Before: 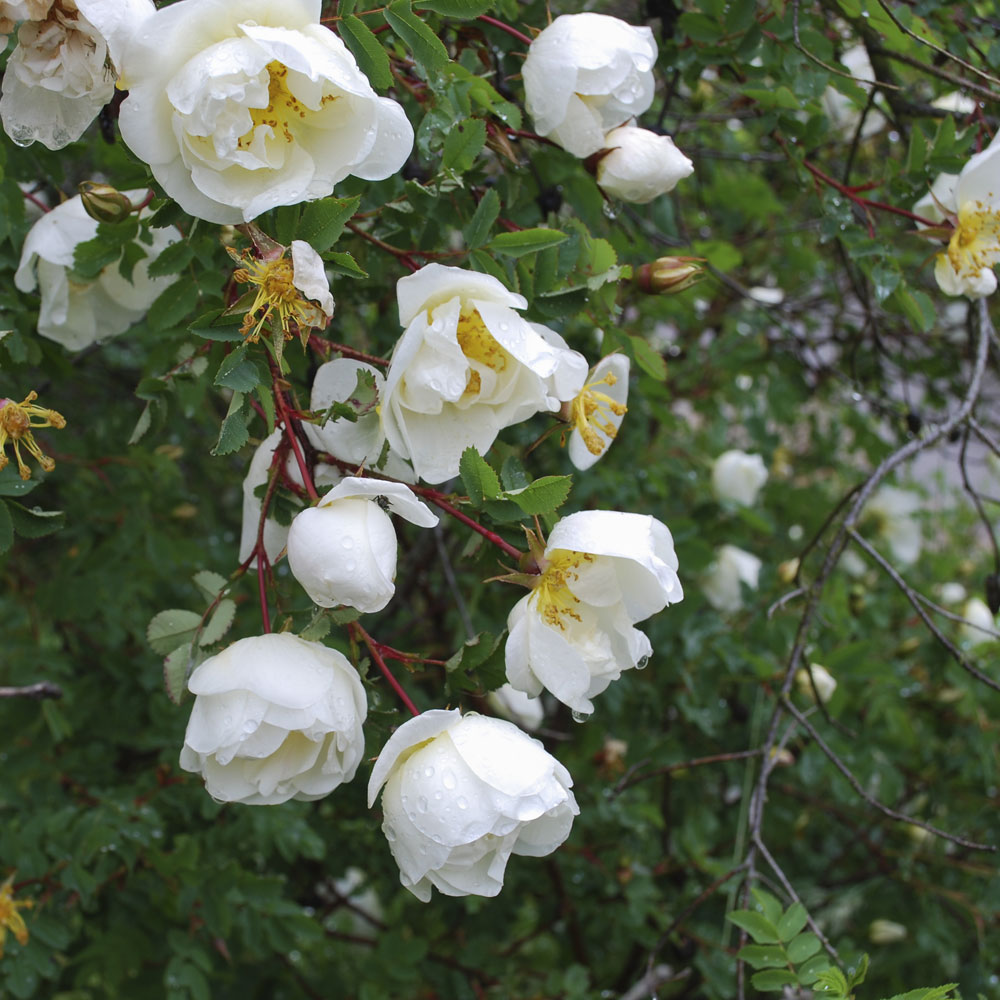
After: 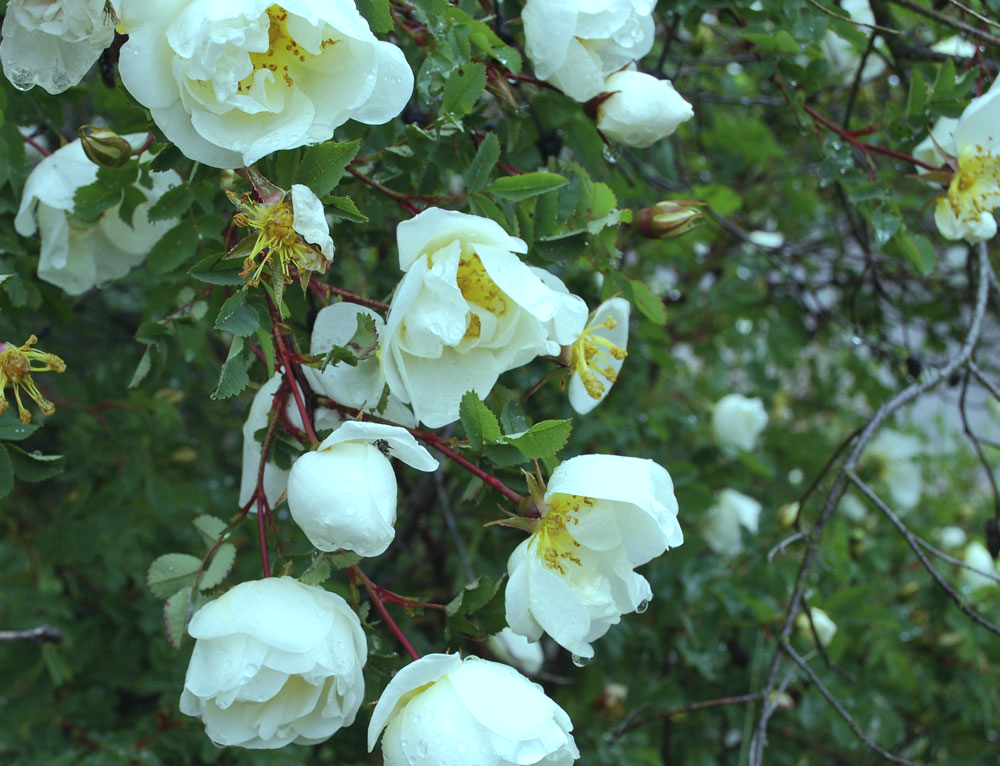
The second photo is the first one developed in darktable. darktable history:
color balance: mode lift, gamma, gain (sRGB), lift [0.997, 0.979, 1.021, 1.011], gamma [1, 1.084, 0.916, 0.998], gain [1, 0.87, 1.13, 1.101], contrast 4.55%, contrast fulcrum 38.24%, output saturation 104.09%
crop: top 5.667%, bottom 17.637%
tone equalizer: -8 EV -0.55 EV
